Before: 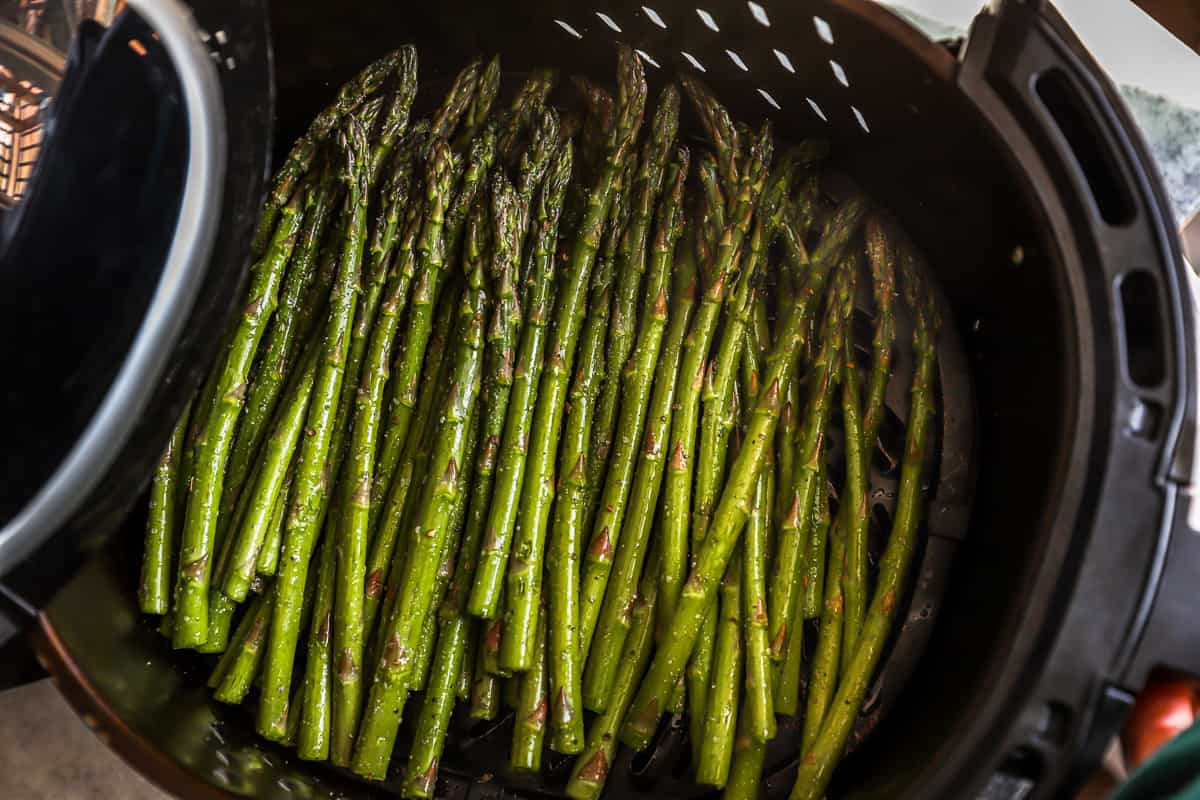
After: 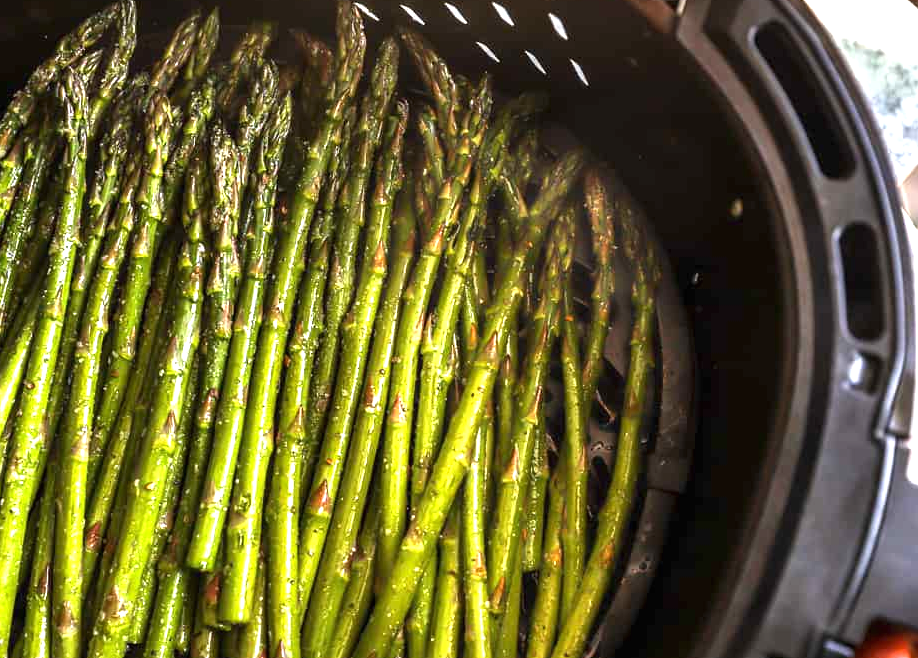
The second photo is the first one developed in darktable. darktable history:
exposure: black level correction 0, exposure 1.2 EV, compensate exposure bias true, compensate highlight preservation false
crop: left 23.436%, top 5.881%, bottom 11.8%
